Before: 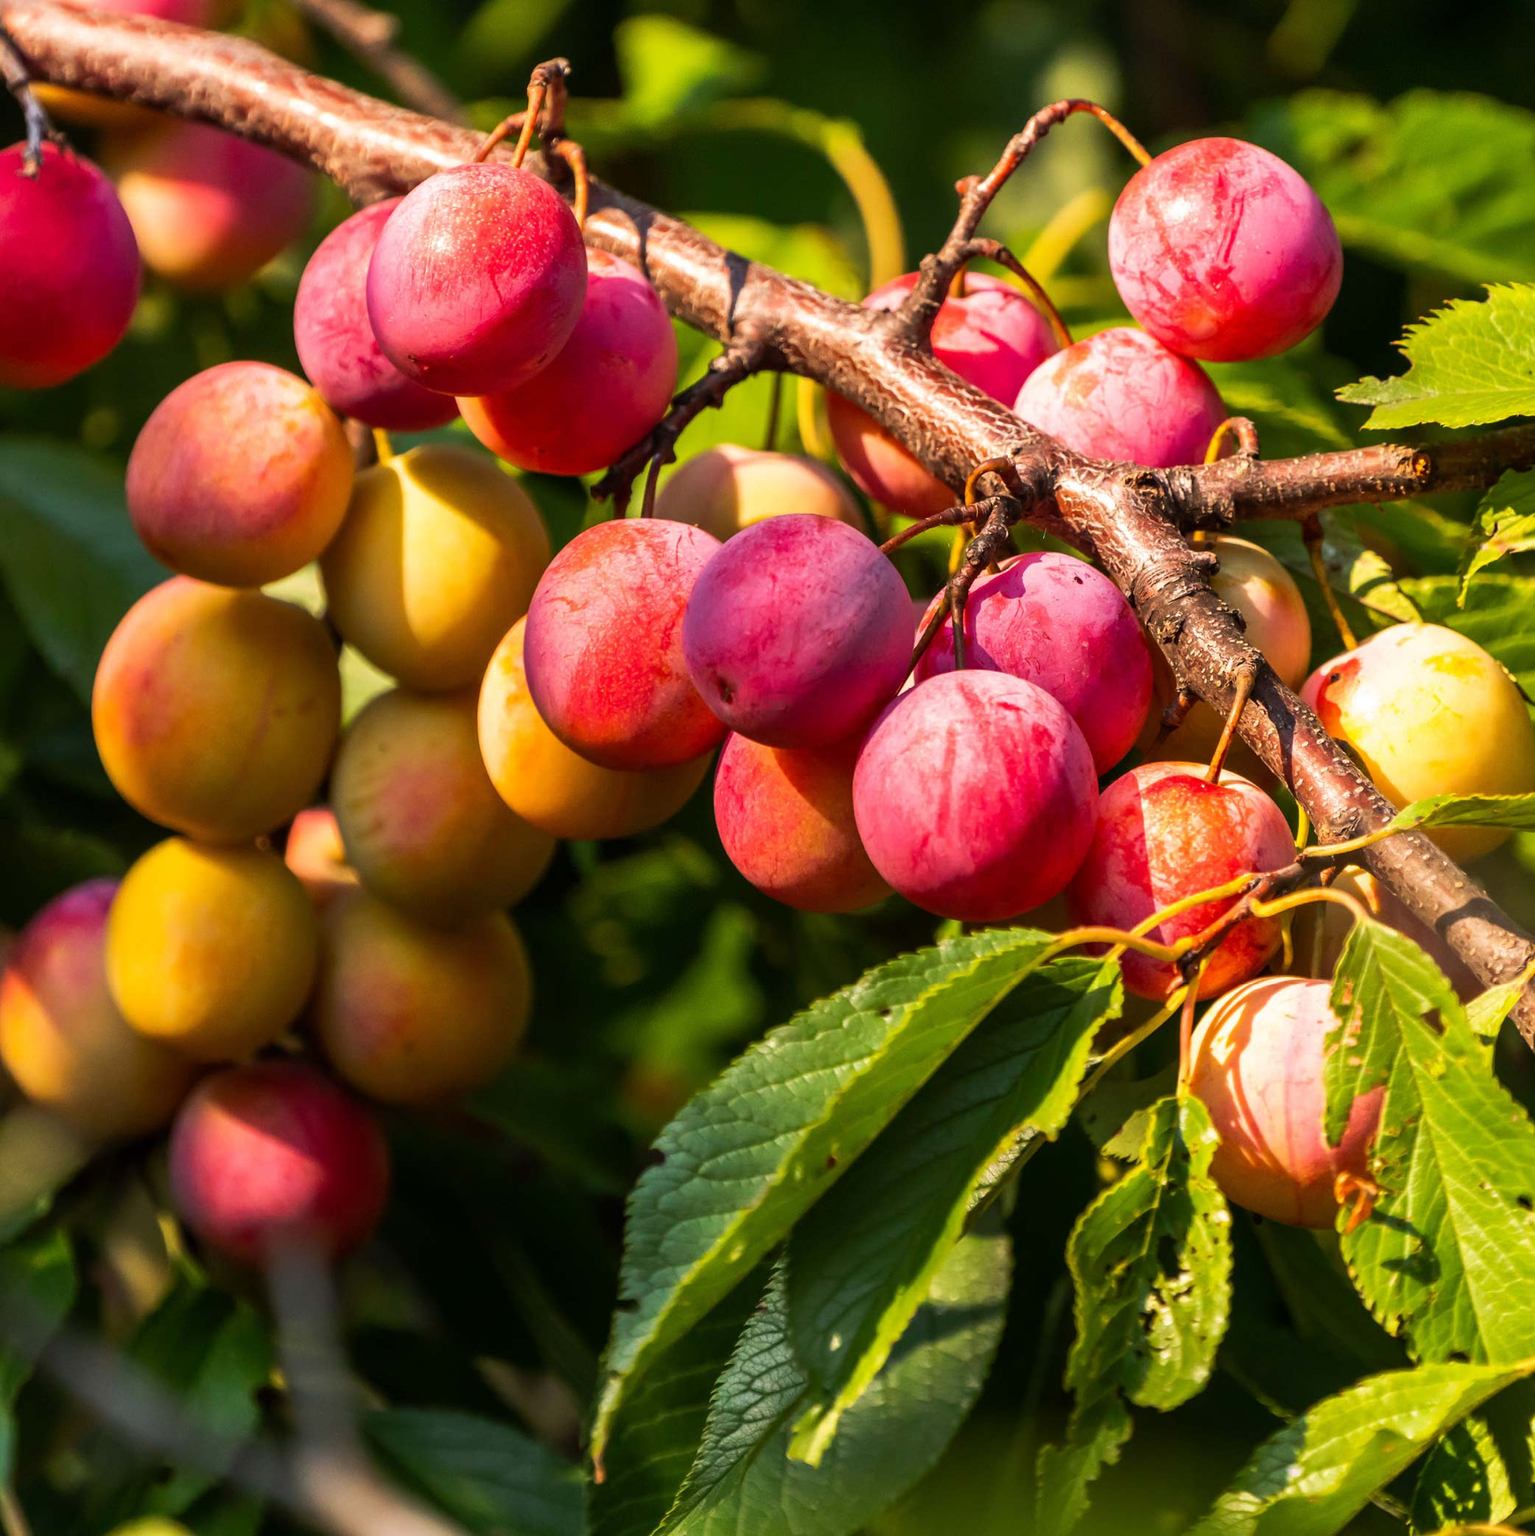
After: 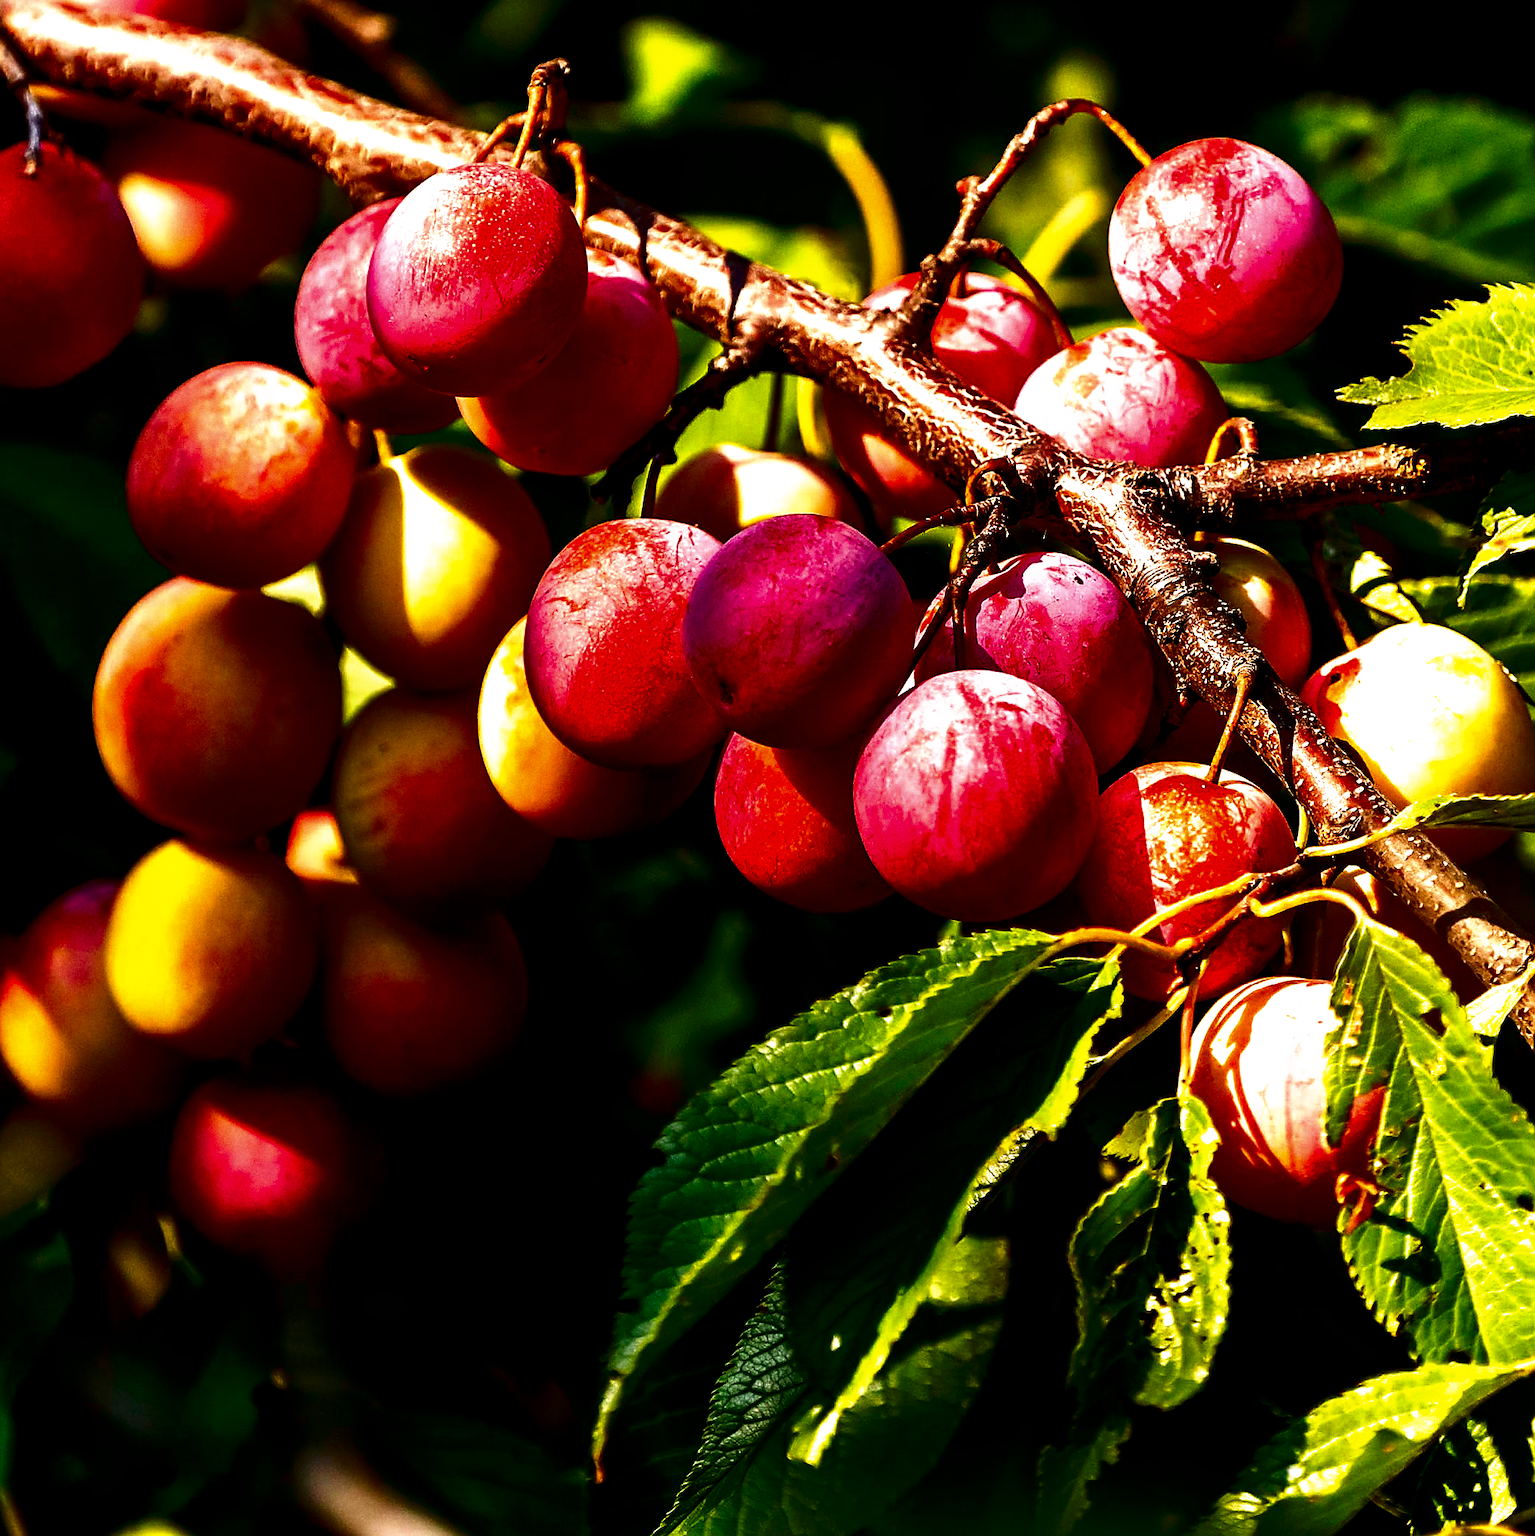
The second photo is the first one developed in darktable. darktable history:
contrast brightness saturation: brightness -0.52
grain: coarseness 0.09 ISO
sharpen: radius 1.4, amount 1.25, threshold 0.7
filmic rgb: black relative exposure -8.2 EV, white relative exposure 2.2 EV, threshold 3 EV, hardness 7.11, latitude 85.74%, contrast 1.696, highlights saturation mix -4%, shadows ↔ highlights balance -2.69%, preserve chrominance no, color science v5 (2021), contrast in shadows safe, contrast in highlights safe, enable highlight reconstruction true
